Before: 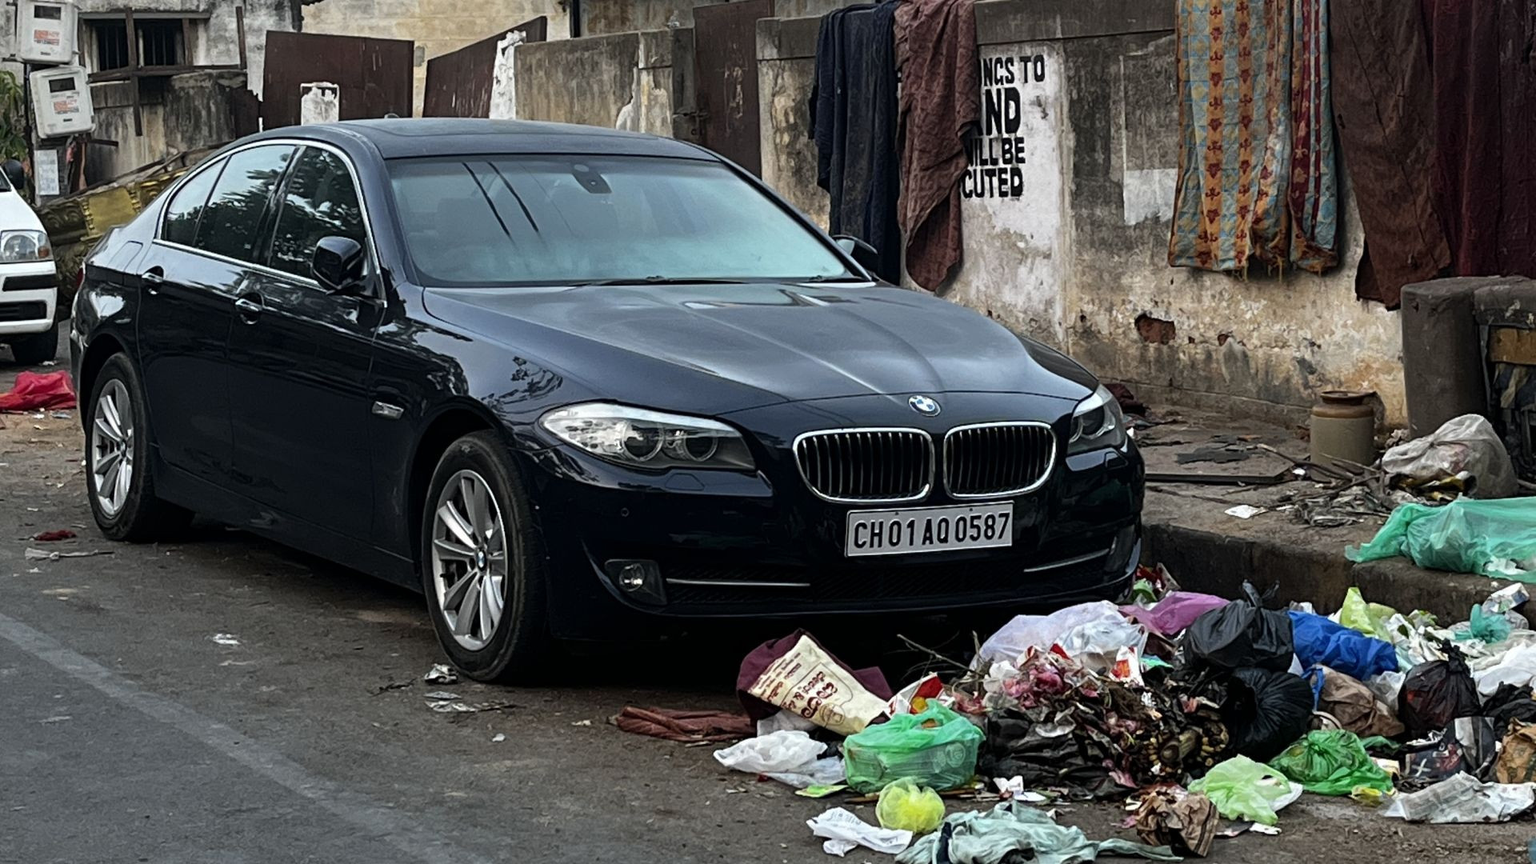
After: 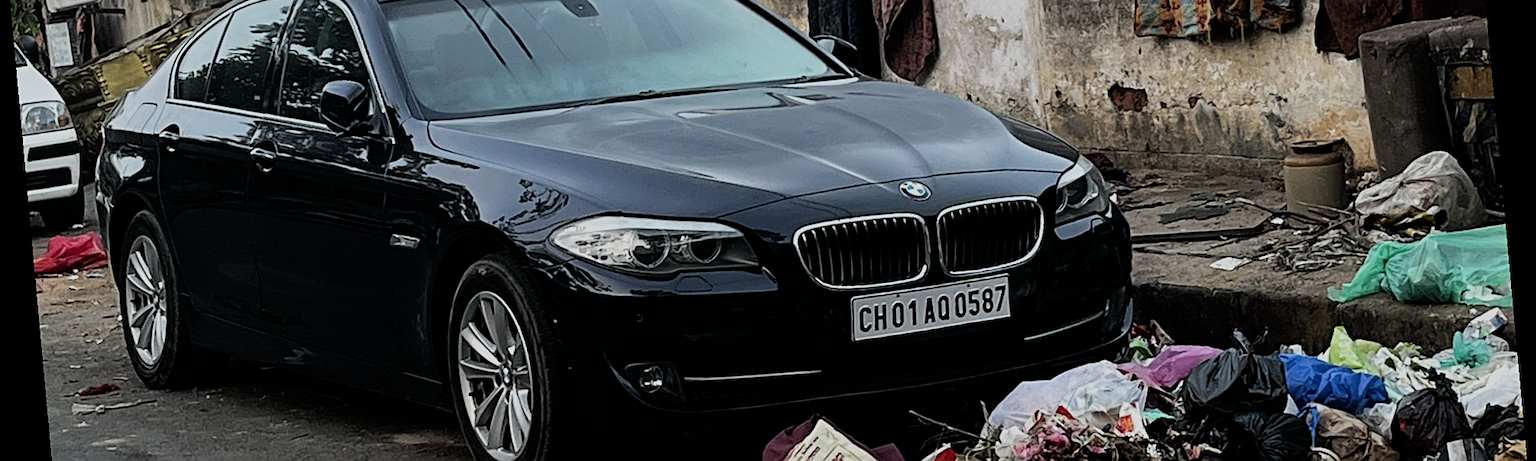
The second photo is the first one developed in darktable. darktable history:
sharpen: on, module defaults
rotate and perspective: rotation -5.2°, automatic cropping off
filmic rgb: black relative exposure -7.65 EV, white relative exposure 4.56 EV, hardness 3.61, contrast 1.05
crop and rotate: top 26.056%, bottom 25.543%
